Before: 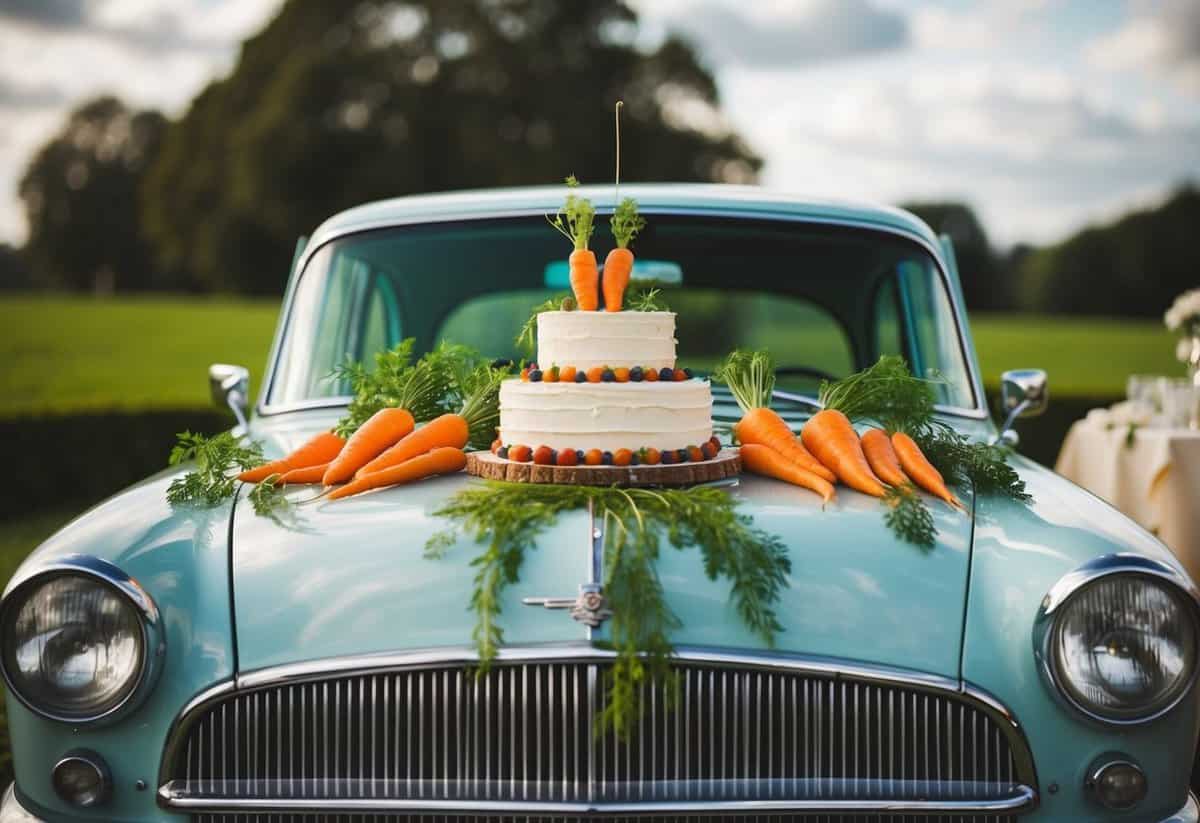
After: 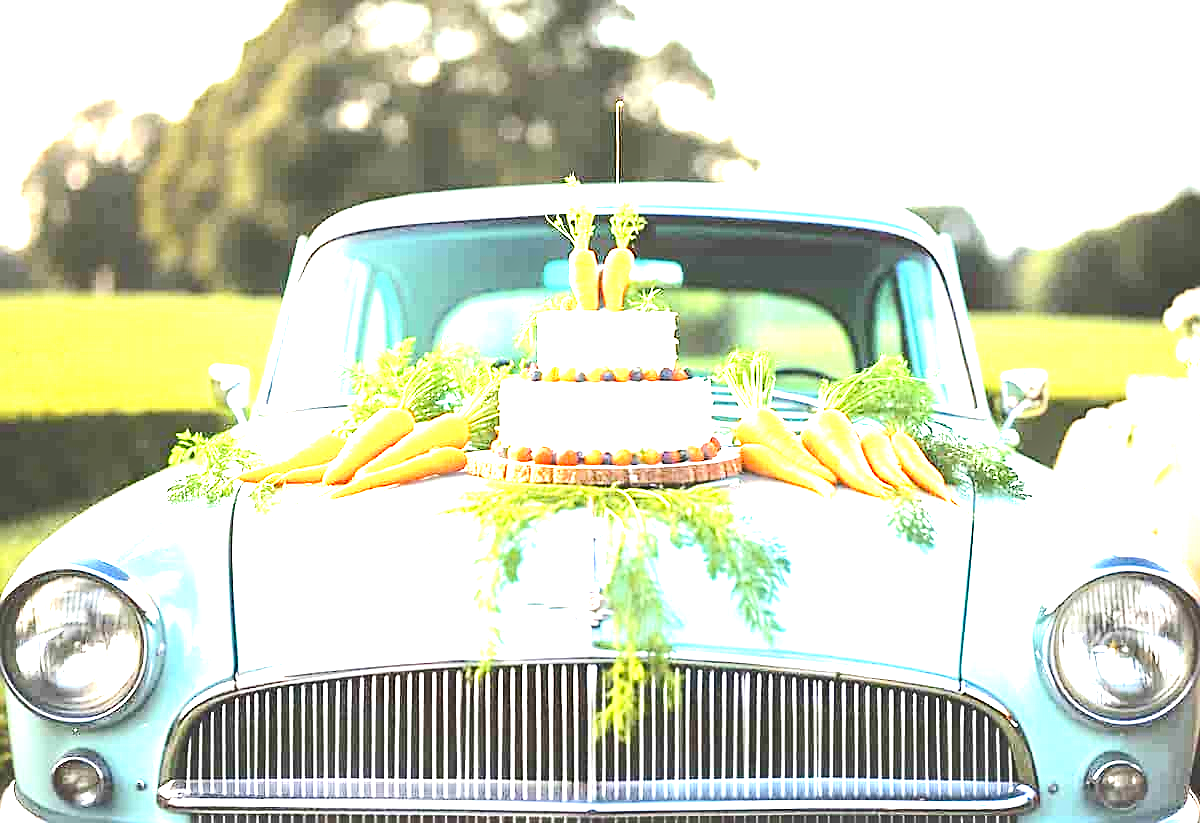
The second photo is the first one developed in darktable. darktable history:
sharpen: on, module defaults
exposure: exposure 2.991 EV, compensate highlight preservation false
tone equalizer: -8 EV 0.001 EV, -7 EV -0.002 EV, -6 EV 0.001 EV, -5 EV -0.045 EV, -4 EV -0.127 EV, -3 EV -0.136 EV, -2 EV 0.219 EV, -1 EV 0.711 EV, +0 EV 0.5 EV, mask exposure compensation -0.515 EV
tone curve: curves: ch0 [(0, 0.003) (0.117, 0.101) (0.257, 0.246) (0.408, 0.432) (0.611, 0.653) (0.824, 0.846) (1, 1)]; ch1 [(0, 0) (0.227, 0.197) (0.405, 0.421) (0.501, 0.501) (0.522, 0.53) (0.563, 0.572) (0.589, 0.611) (0.699, 0.709) (0.976, 0.992)]; ch2 [(0, 0) (0.208, 0.176) (0.377, 0.38) (0.5, 0.5) (0.537, 0.534) (0.571, 0.576) (0.681, 0.746) (1, 1)], preserve colors none
